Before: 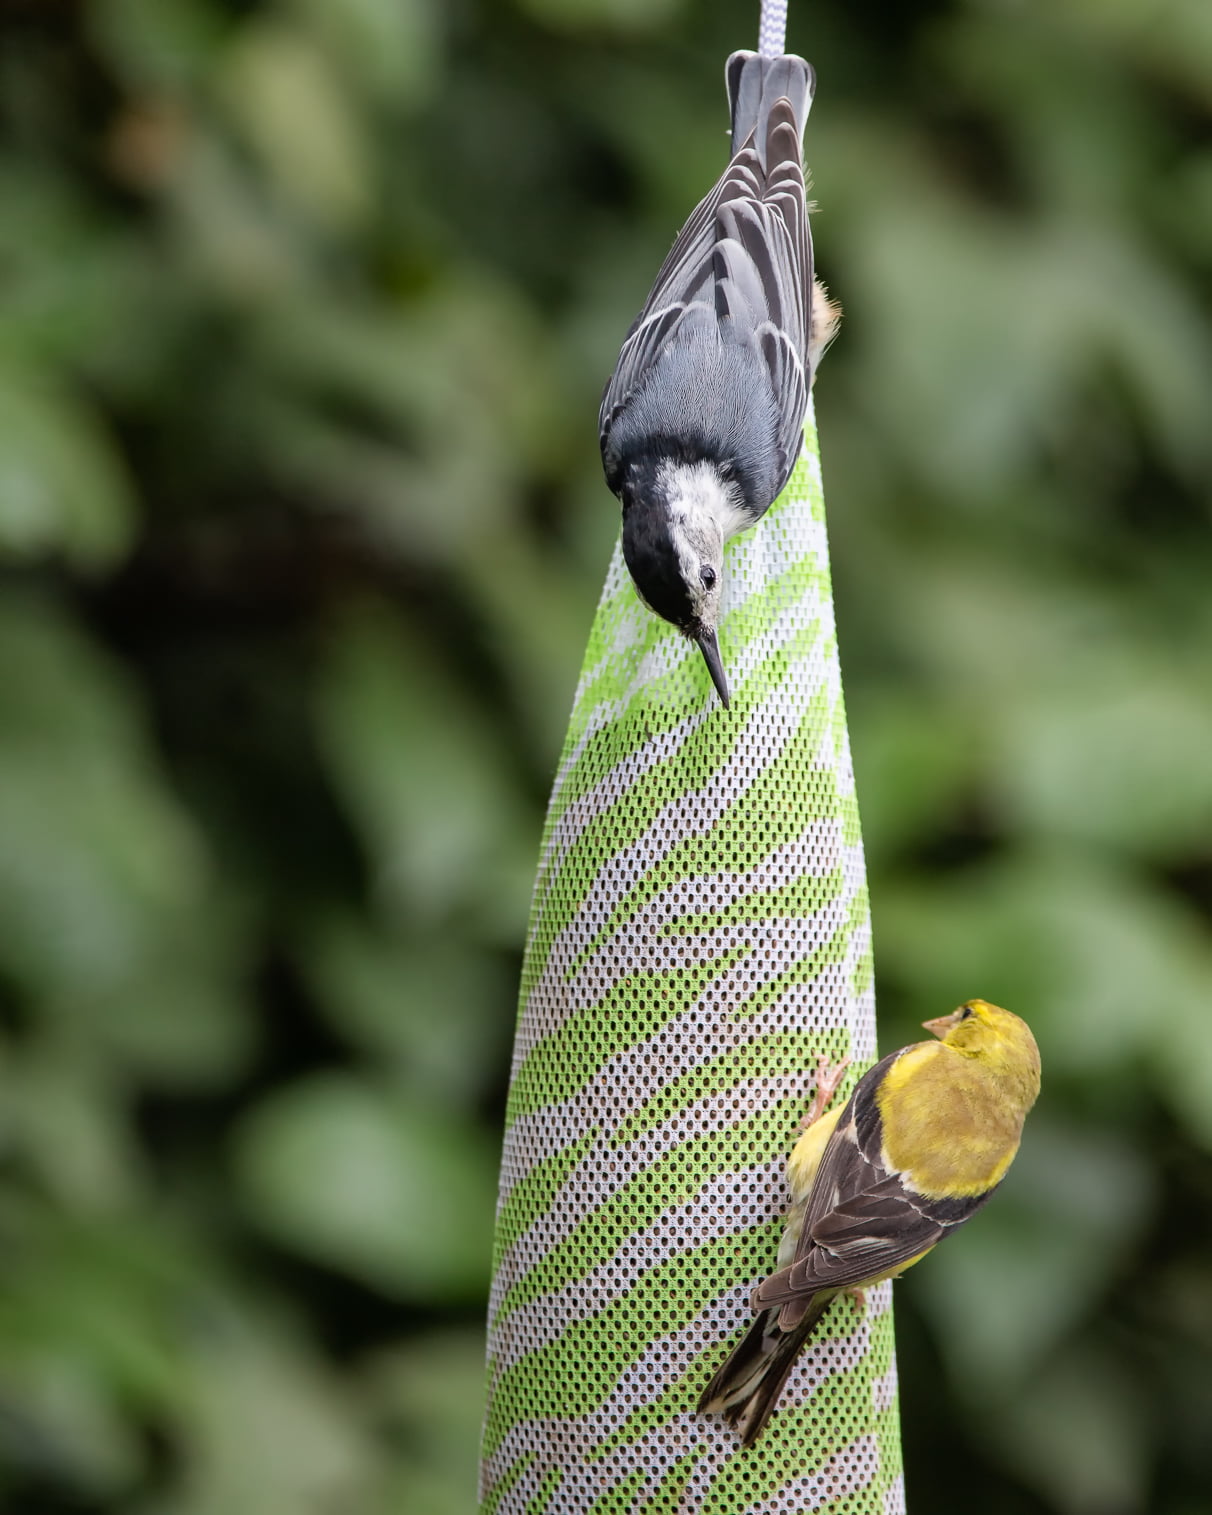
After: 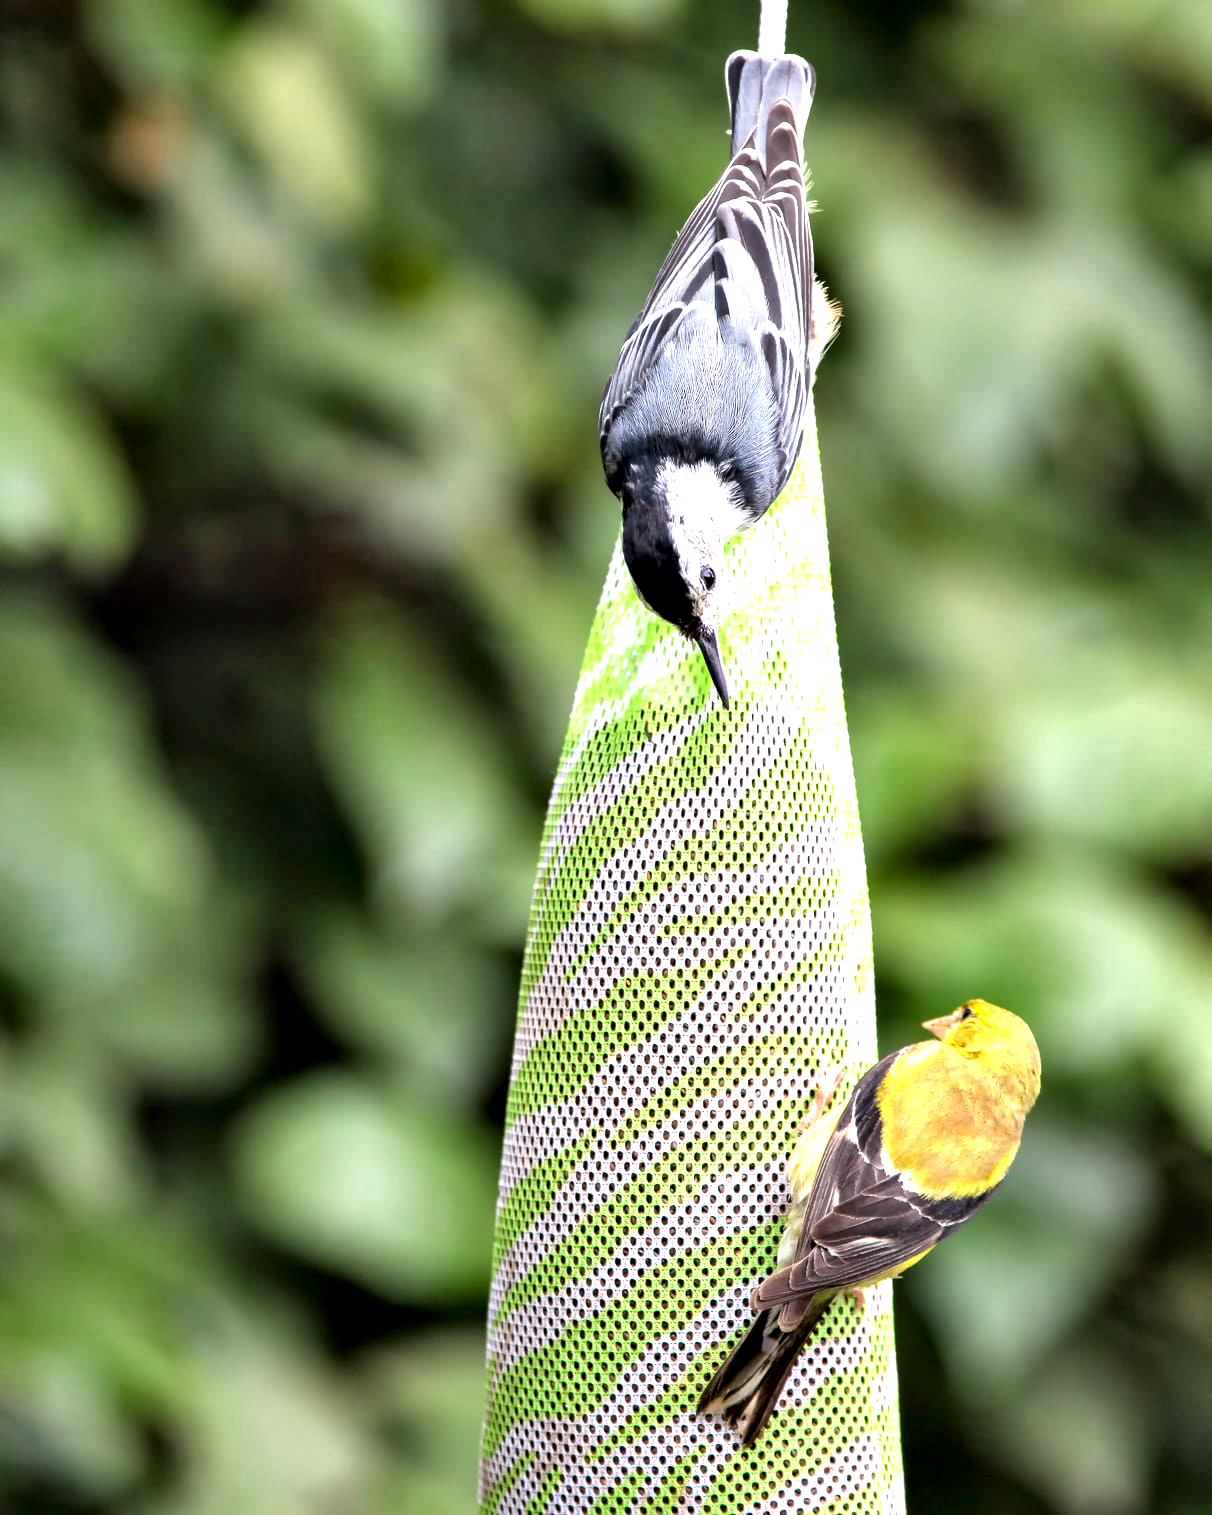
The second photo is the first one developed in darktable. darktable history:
contrast equalizer: octaves 7, y [[0.528, 0.548, 0.563, 0.562, 0.546, 0.526], [0.55 ×6], [0 ×6], [0 ×6], [0 ×6]]
exposure: black level correction 0, exposure 1 EV, compensate highlight preservation false
